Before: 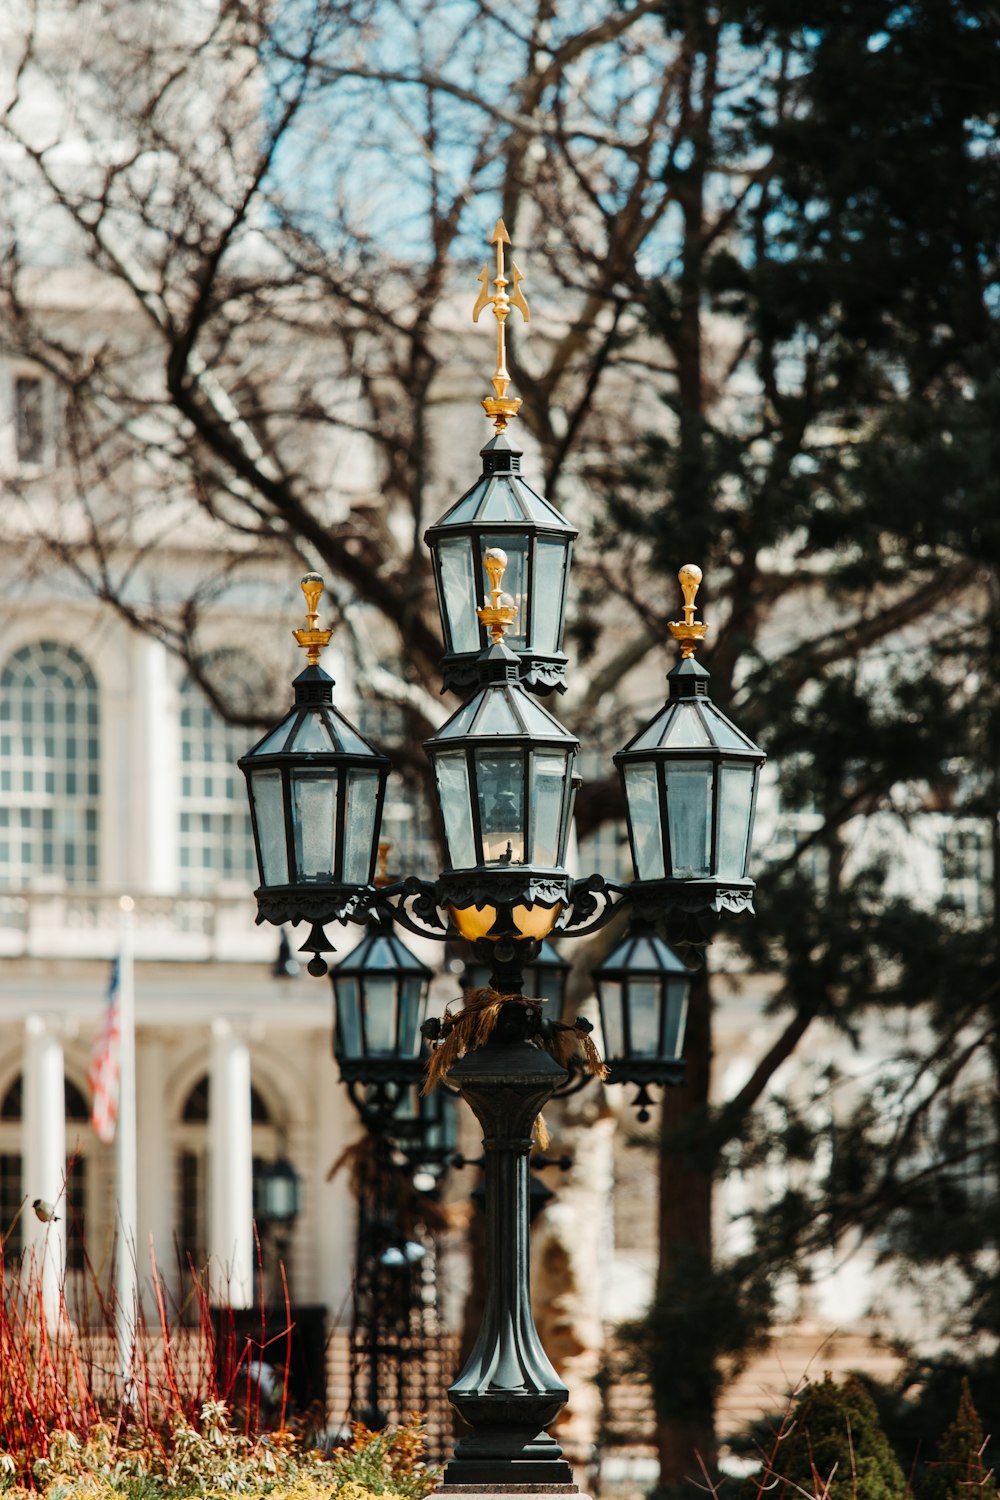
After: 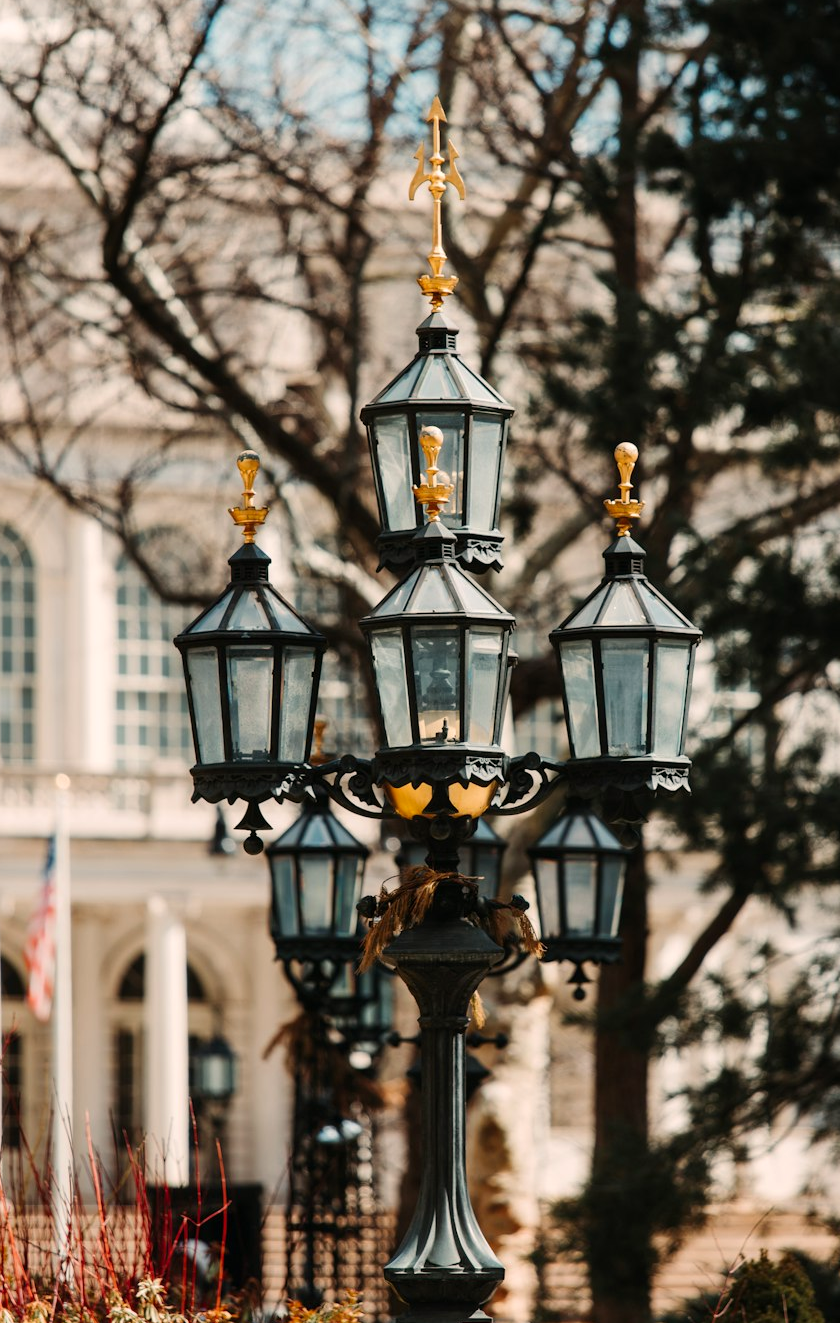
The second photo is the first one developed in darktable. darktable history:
color correction: highlights a* 5.81, highlights b* 4.84
crop: left 6.446%, top 8.188%, right 9.538%, bottom 3.548%
